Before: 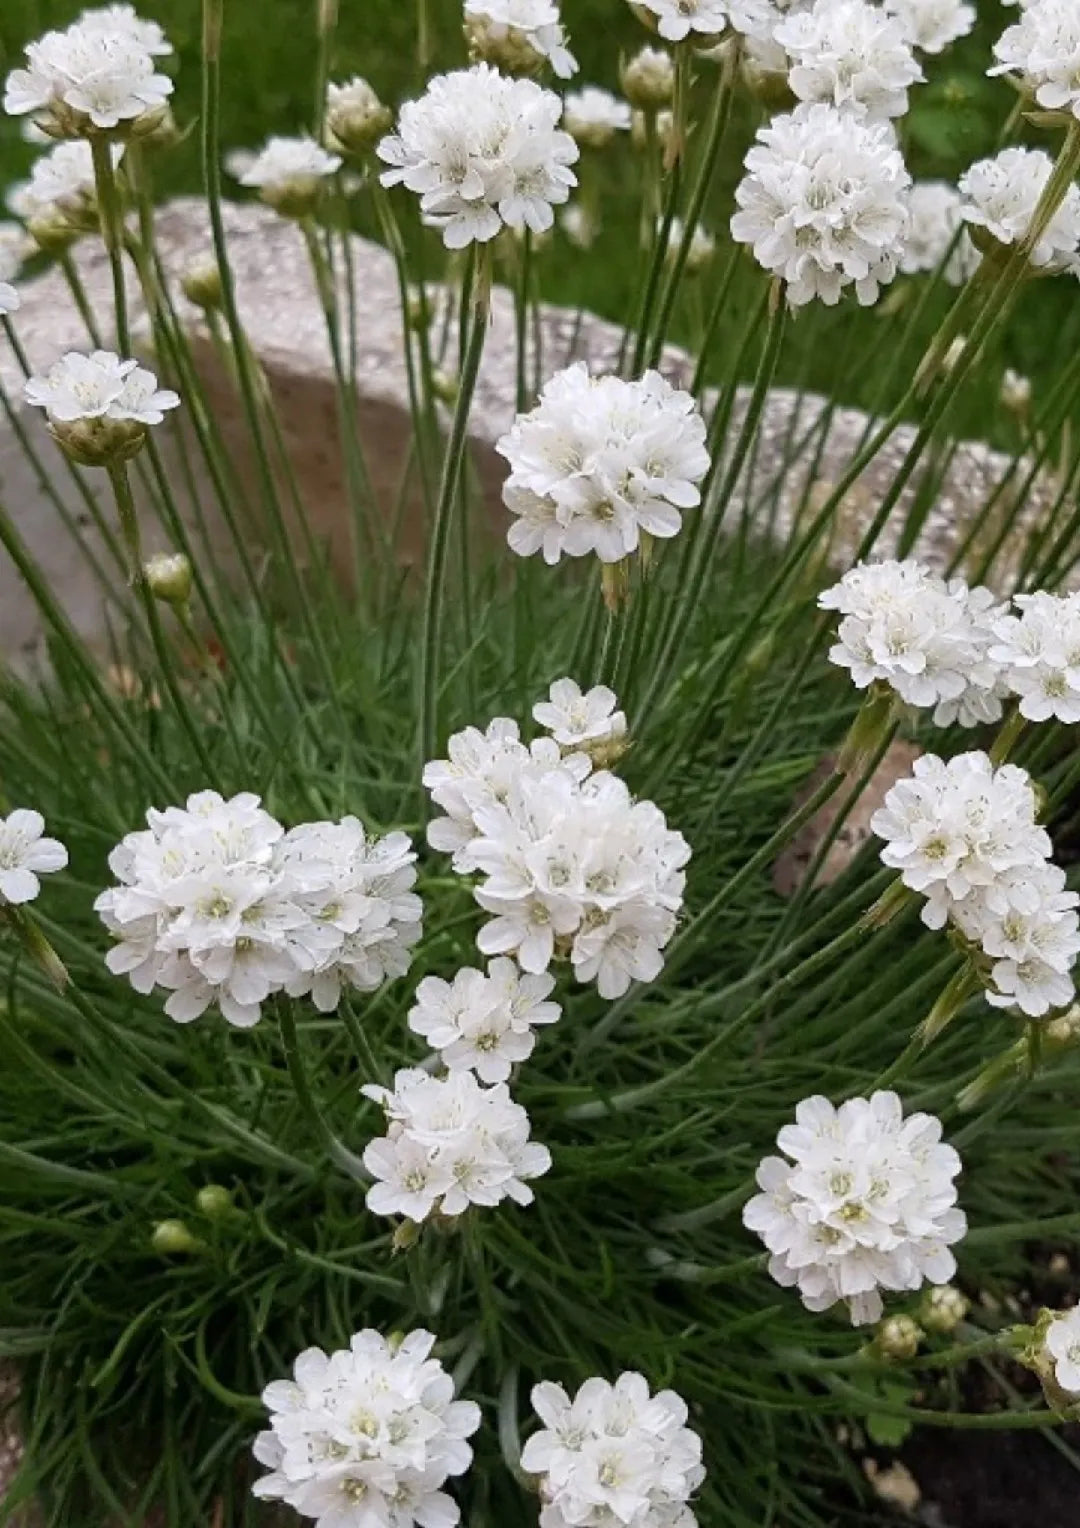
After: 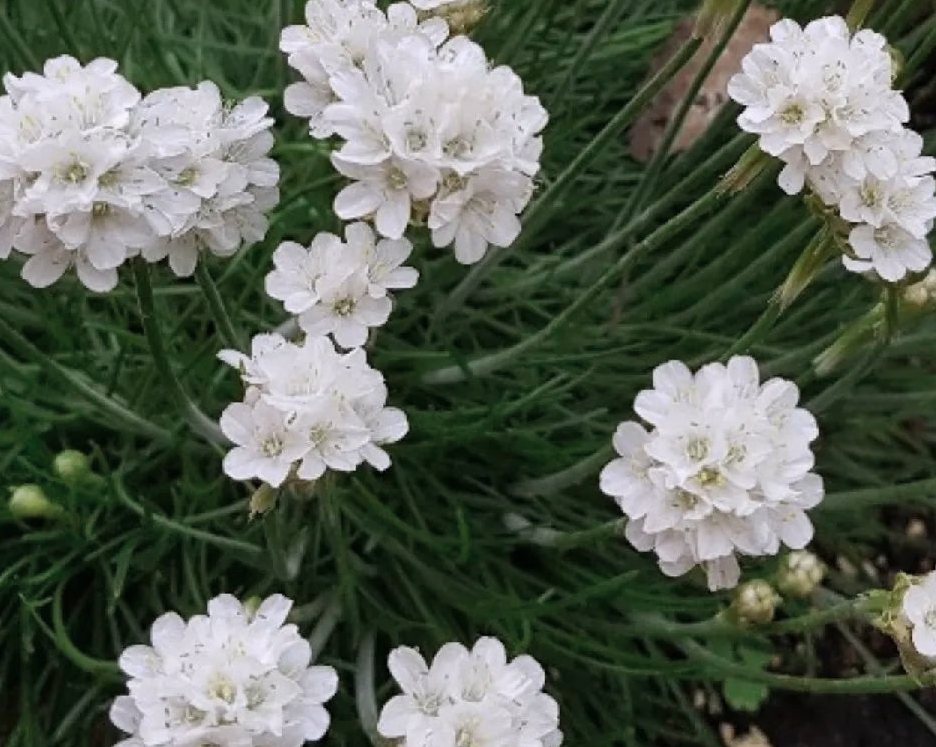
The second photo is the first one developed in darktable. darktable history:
white balance: red 1.009, blue 1.027
shadows and highlights: white point adjustment -3.64, highlights -63.34, highlights color adjustment 42%, soften with gaussian
crop and rotate: left 13.306%, top 48.129%, bottom 2.928%
color zones: curves: ch0 [(0, 0.5) (0.125, 0.4) (0.25, 0.5) (0.375, 0.4) (0.5, 0.4) (0.625, 0.6) (0.75, 0.6) (0.875, 0.5)]; ch1 [(0, 0.4) (0.125, 0.5) (0.25, 0.4) (0.375, 0.4) (0.5, 0.4) (0.625, 0.4) (0.75, 0.5) (0.875, 0.4)]; ch2 [(0, 0.6) (0.125, 0.5) (0.25, 0.5) (0.375, 0.6) (0.5, 0.6) (0.625, 0.5) (0.75, 0.5) (0.875, 0.5)]
